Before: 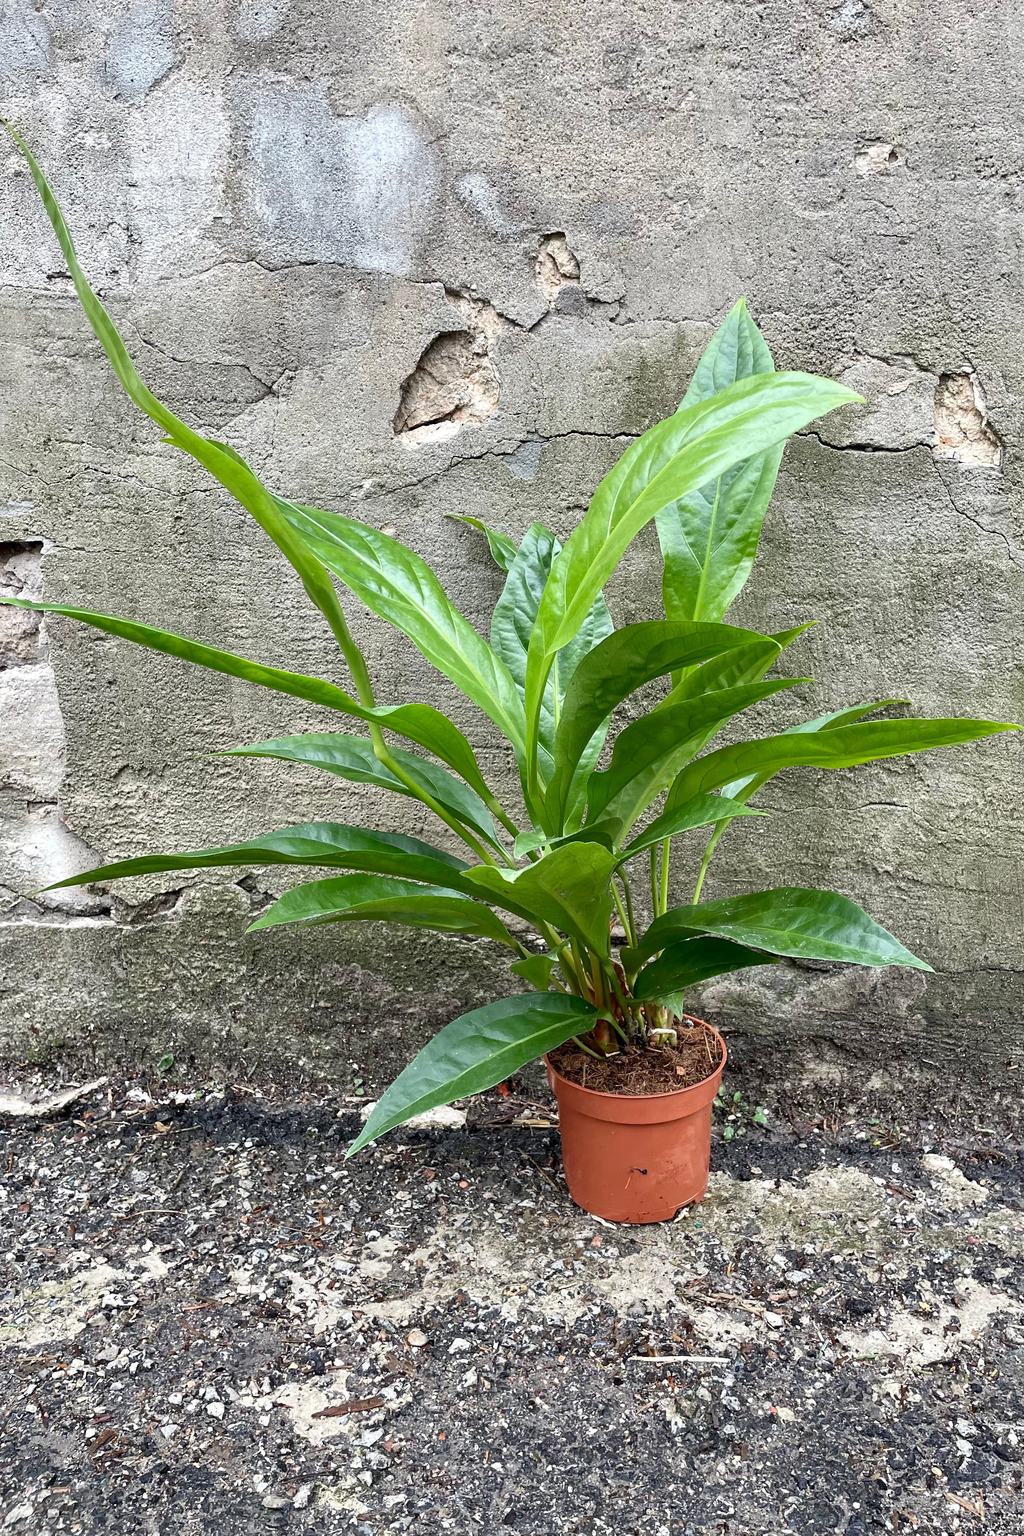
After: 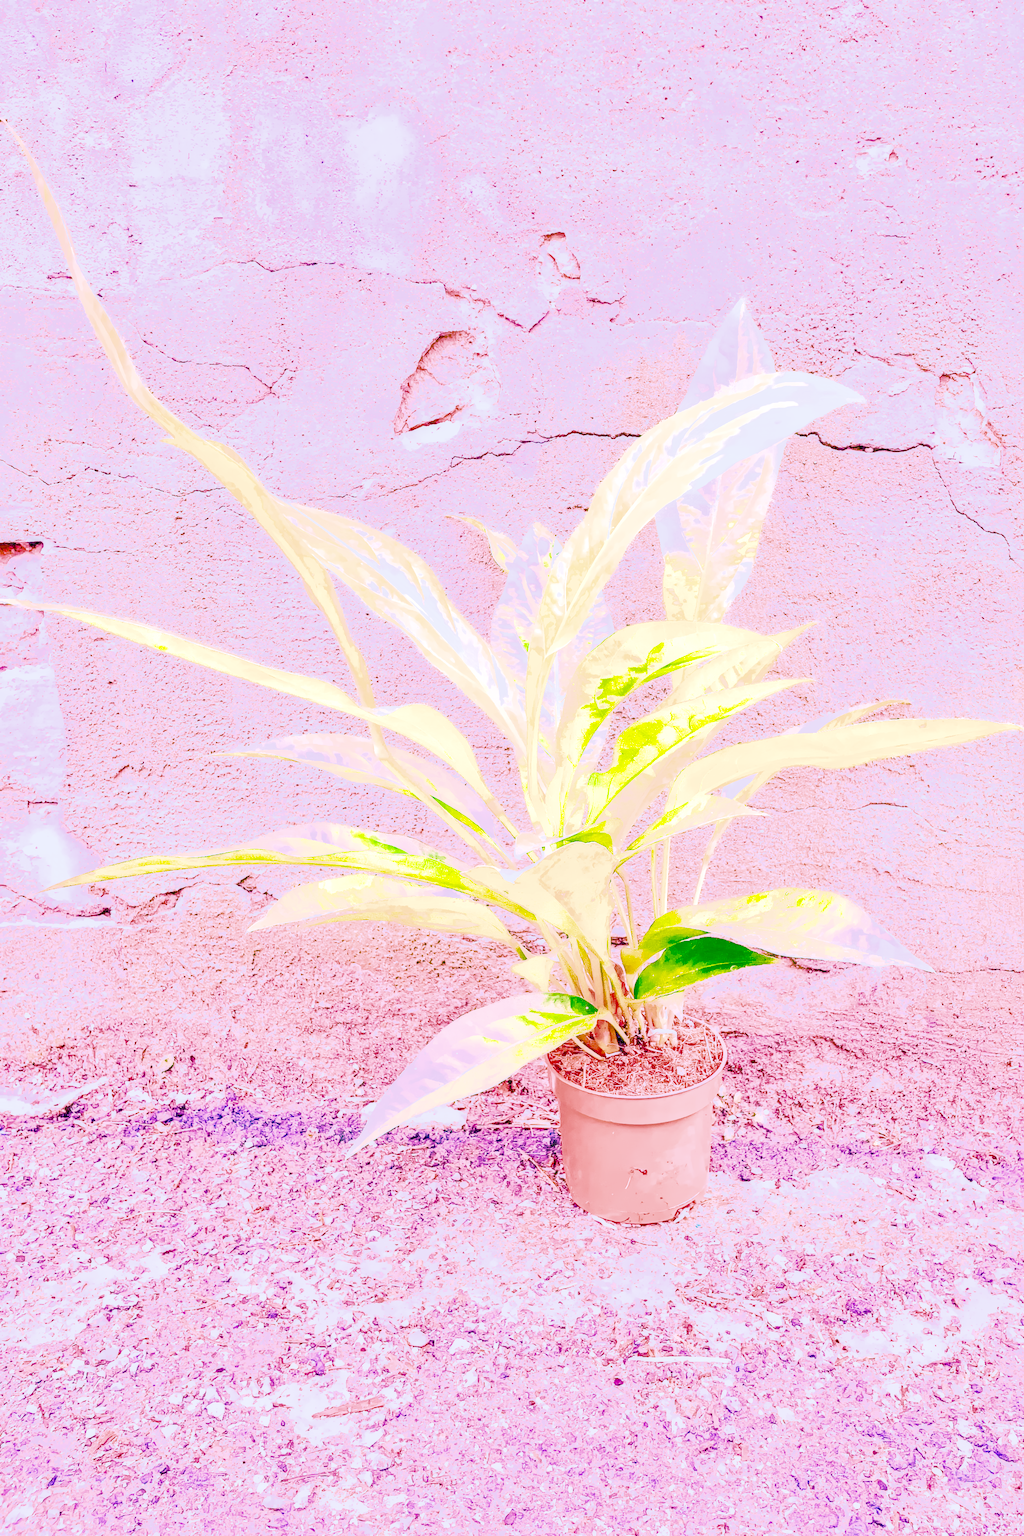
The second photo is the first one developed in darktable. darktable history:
local contrast: on, module defaults
color calibration: illuminant as shot in camera, x 0.358, y 0.373, temperature 4628.91 K
denoise (profiled): preserve shadows 1.52, scattering 0.002, a [-1, 0, 0], compensate highlight preservation false
haze removal: compatibility mode true, adaptive false
highlight reconstruction: on, module defaults
hot pixels: on, module defaults
lens correction: scale 1, crop 1, focal 16, aperture 5.6, distance 1000, camera "Canon EOS RP", lens "Canon RF 16mm F2.8 STM"
shadows and highlights: on, module defaults
white balance: red 2.229, blue 1.46
velvia: on, module defaults
color balance rgb "Colors on Steroids": linear chroma grading › shadows 10%, linear chroma grading › highlights 10%, linear chroma grading › global chroma 15%, linear chroma grading › mid-tones 15%, perceptual saturation grading › global saturation 40%, perceptual saturation grading › highlights -25%, perceptual saturation grading › mid-tones 35%, perceptual saturation grading › shadows 35%, perceptual brilliance grading › global brilliance 11.29%, global vibrance 11.29%
filmic rgb: black relative exposure -16 EV, white relative exposure 6.29 EV, hardness 5.1, contrast 1.35
tone equalizer "mask blending: all purposes": on, module defaults
exposure: black level correction 0, exposure 1.45 EV, compensate exposure bias true, compensate highlight preservation false
